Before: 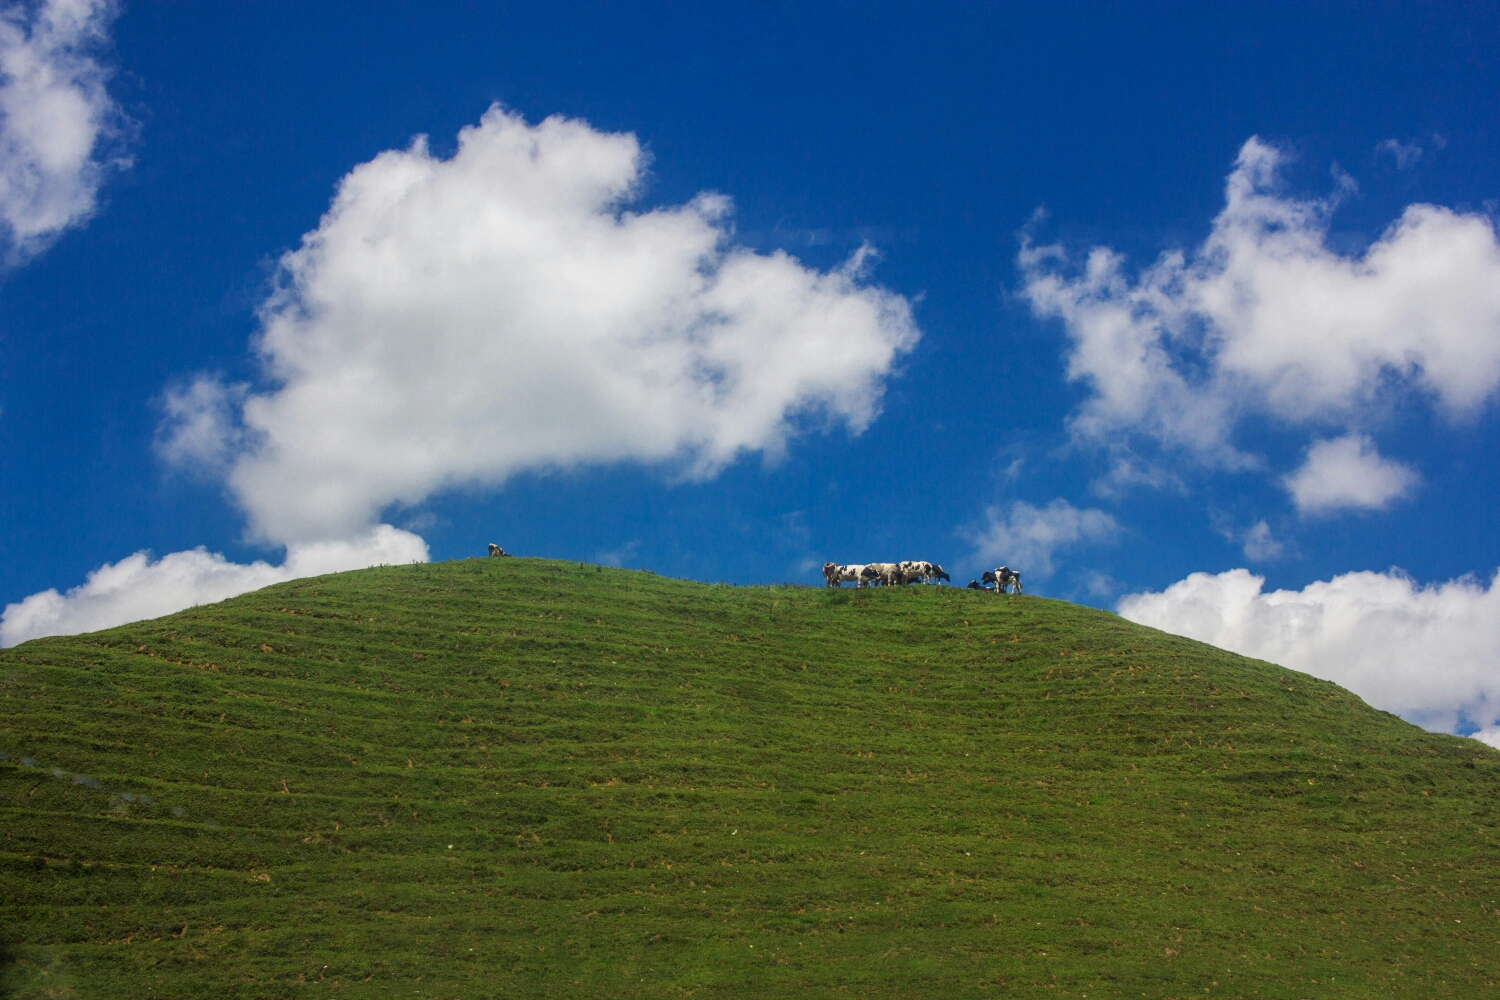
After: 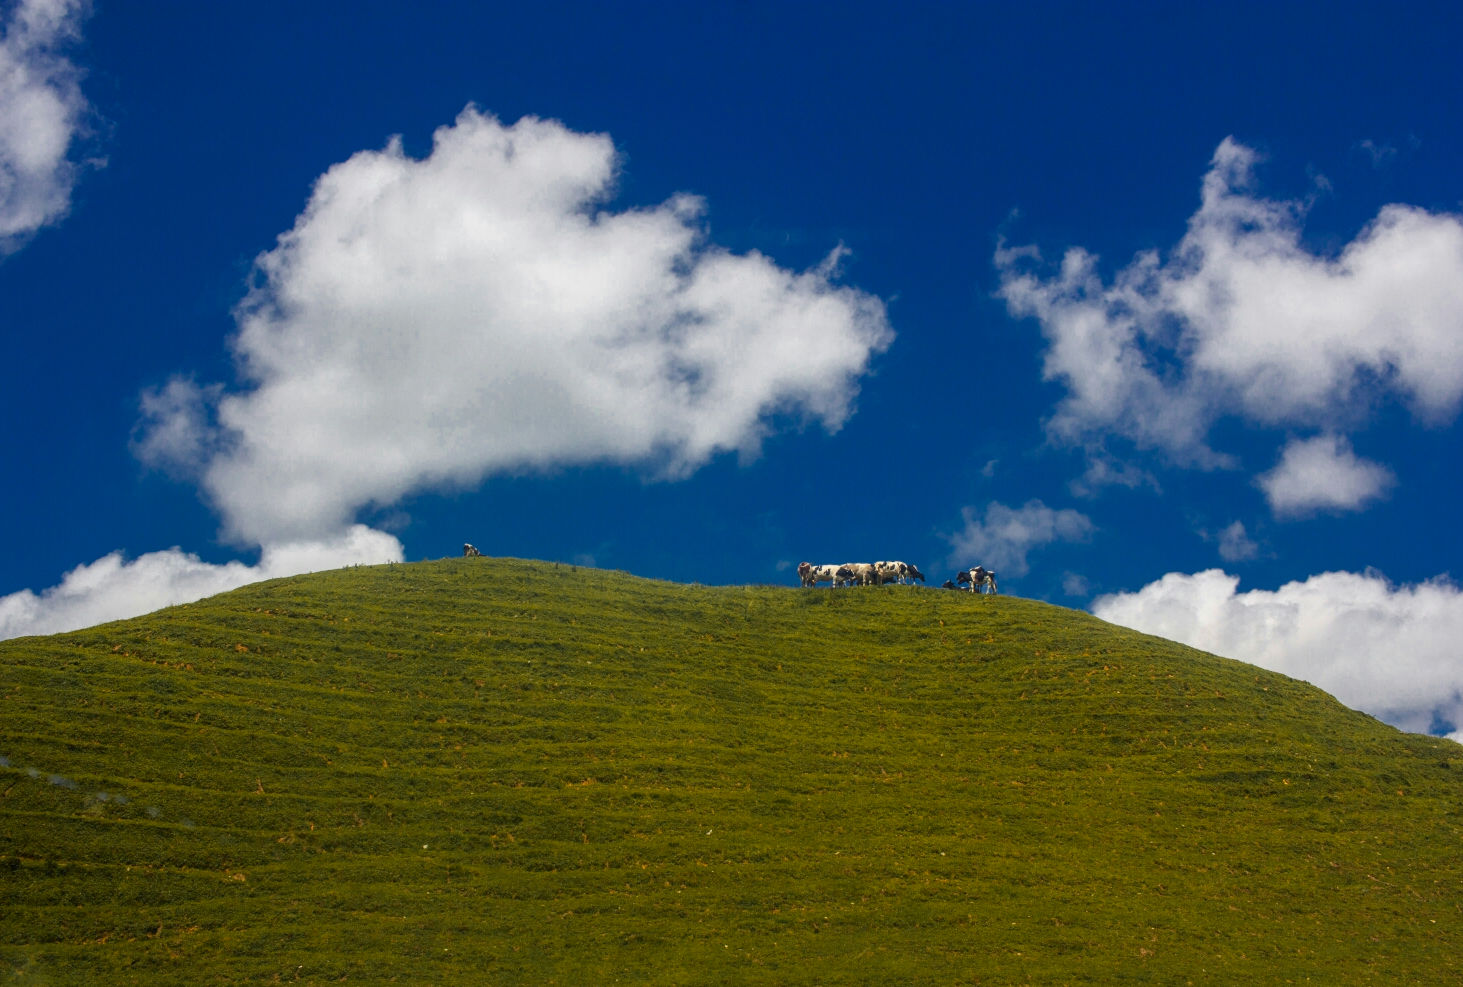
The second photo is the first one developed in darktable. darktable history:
color zones: curves: ch0 [(0, 0.499) (0.143, 0.5) (0.286, 0.5) (0.429, 0.476) (0.571, 0.284) (0.714, 0.243) (0.857, 0.449) (1, 0.499)]; ch1 [(0, 0.532) (0.143, 0.645) (0.286, 0.696) (0.429, 0.211) (0.571, 0.504) (0.714, 0.493) (0.857, 0.495) (1, 0.532)]; ch2 [(0, 0.5) (0.143, 0.5) (0.286, 0.427) (0.429, 0.324) (0.571, 0.5) (0.714, 0.5) (0.857, 0.5) (1, 0.5)]
crop and rotate: left 1.774%, right 0.633%, bottom 1.28%
